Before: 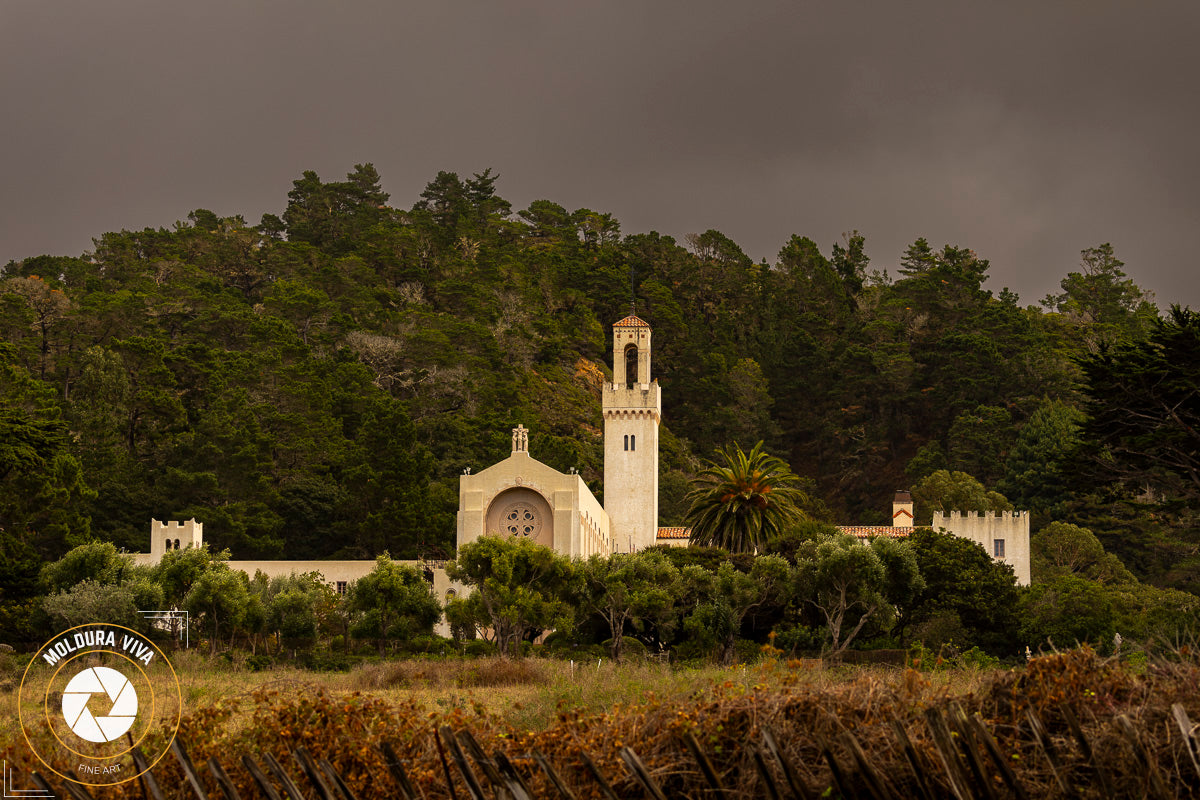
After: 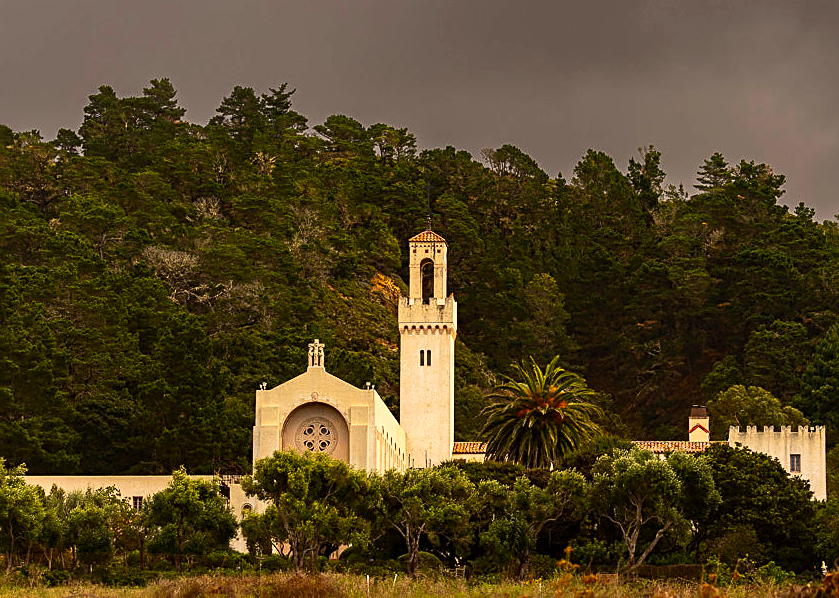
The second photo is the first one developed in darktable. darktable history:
crop and rotate: left 17.046%, top 10.659%, right 12.989%, bottom 14.553%
contrast brightness saturation: contrast 0.23, brightness 0.1, saturation 0.29
sharpen: on, module defaults
